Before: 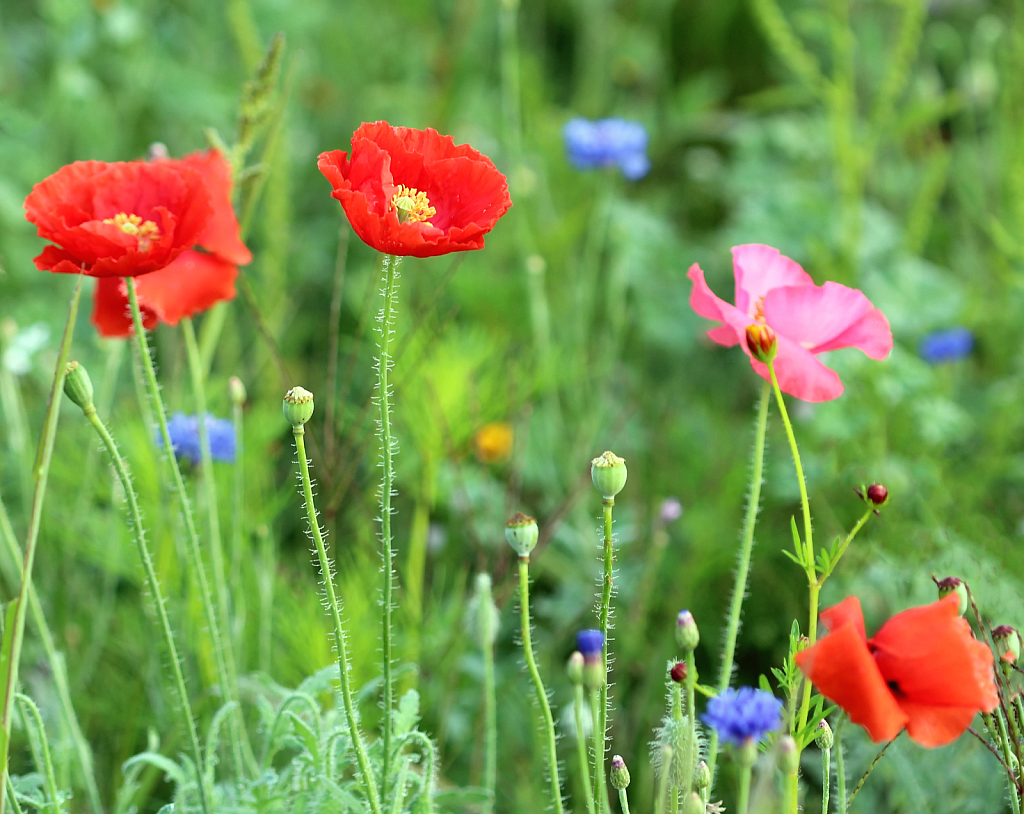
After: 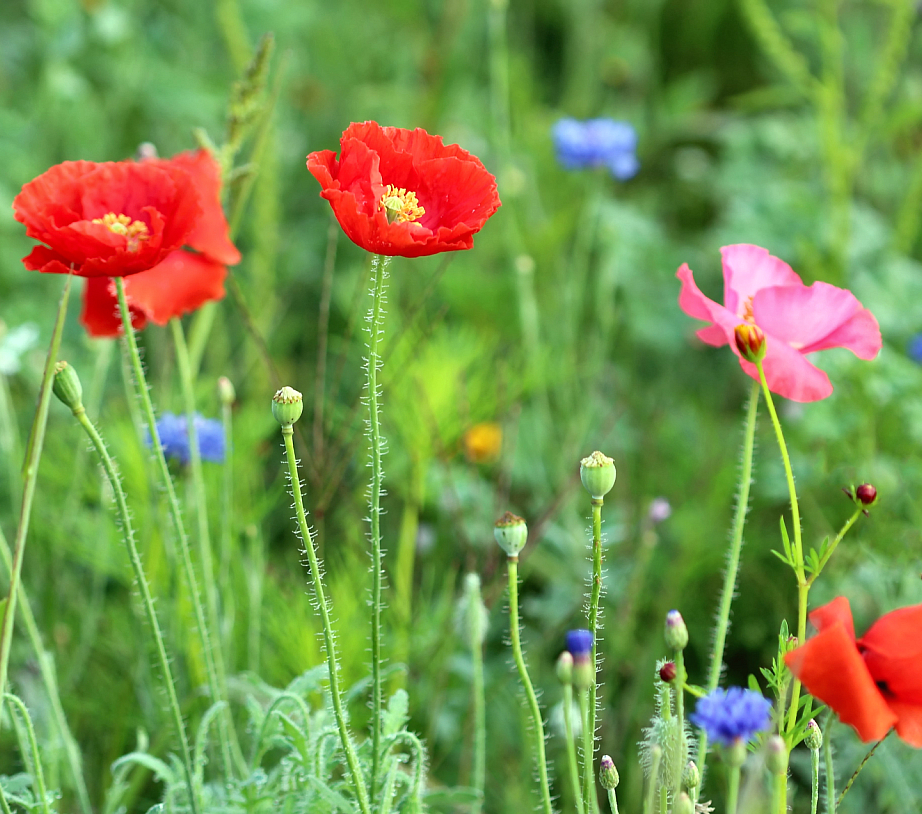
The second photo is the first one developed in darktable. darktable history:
shadows and highlights: shadows 12, white point adjustment 1.2, soften with gaussian
local contrast: mode bilateral grid, contrast 15, coarseness 36, detail 105%, midtone range 0.2
crop and rotate: left 1.088%, right 8.807%
